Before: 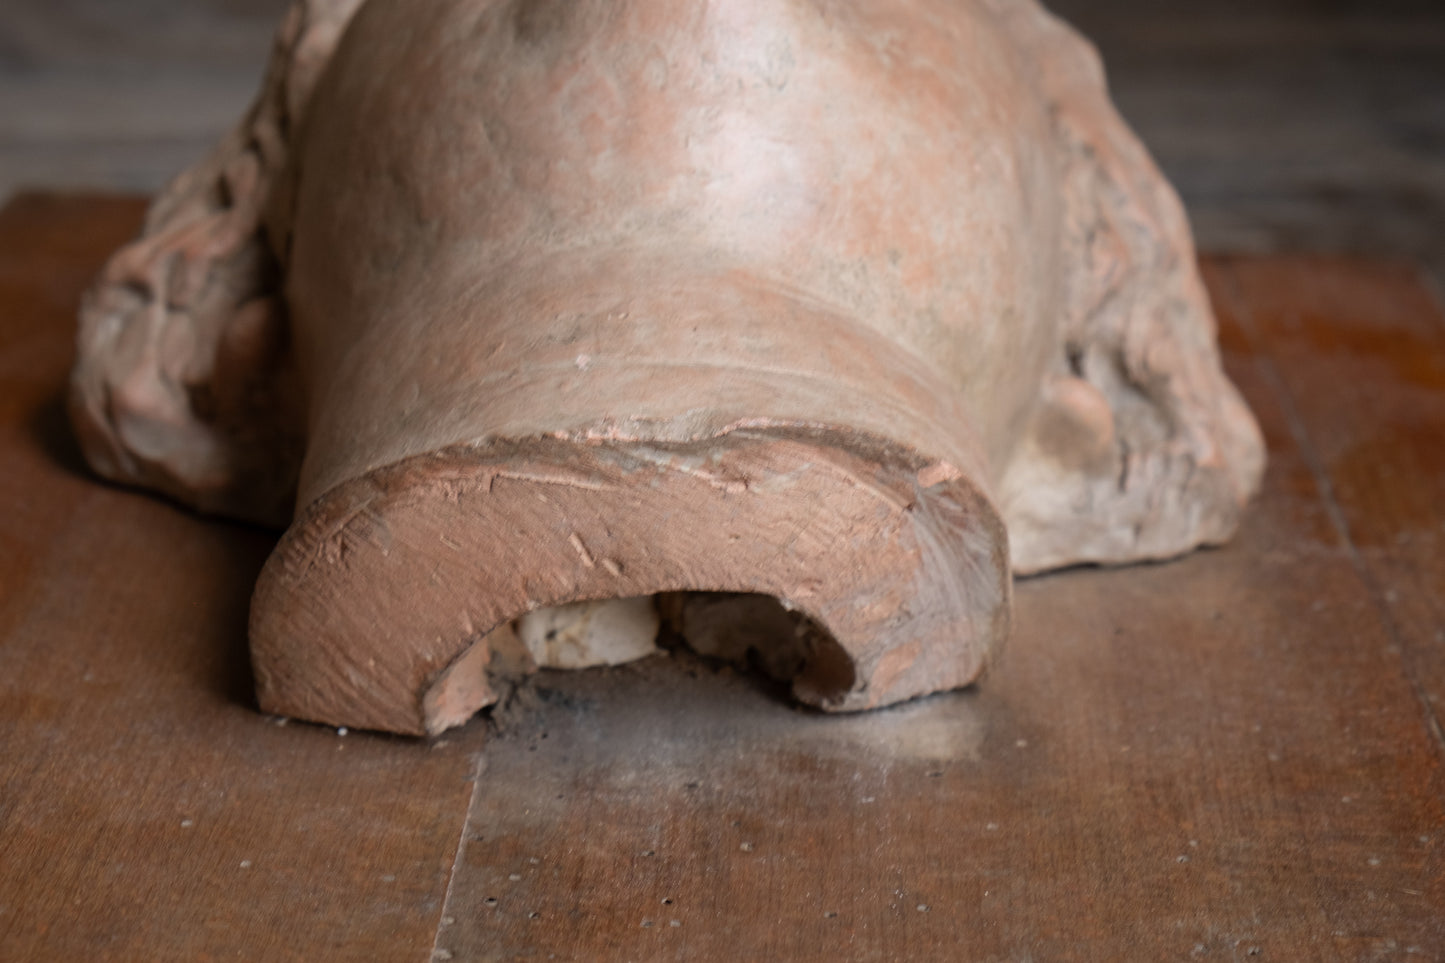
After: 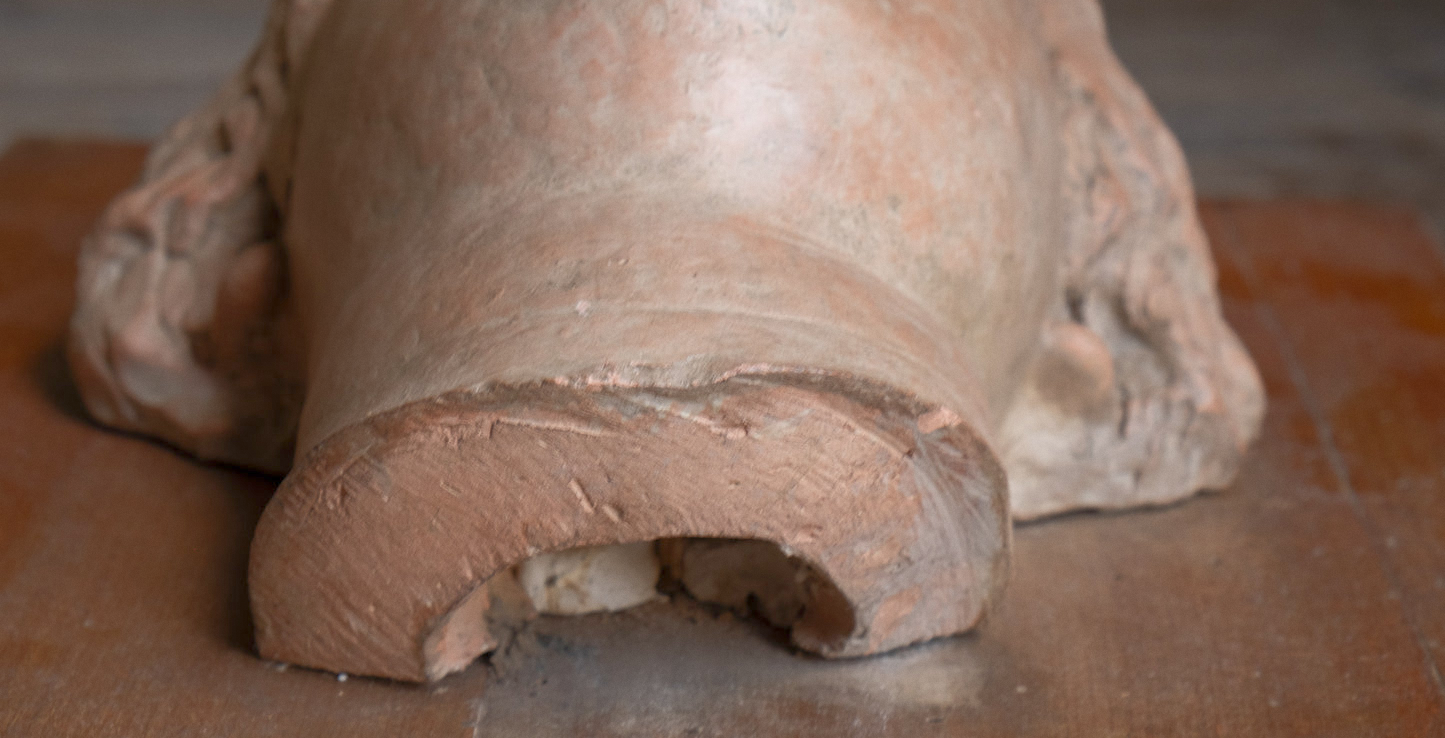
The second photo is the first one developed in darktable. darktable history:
rgb curve: curves: ch0 [(0, 0) (0.072, 0.166) (0.217, 0.293) (0.414, 0.42) (1, 1)], compensate middle gray true, preserve colors basic power
grain: coarseness 14.57 ISO, strength 8.8%
crop: top 5.667%, bottom 17.637%
